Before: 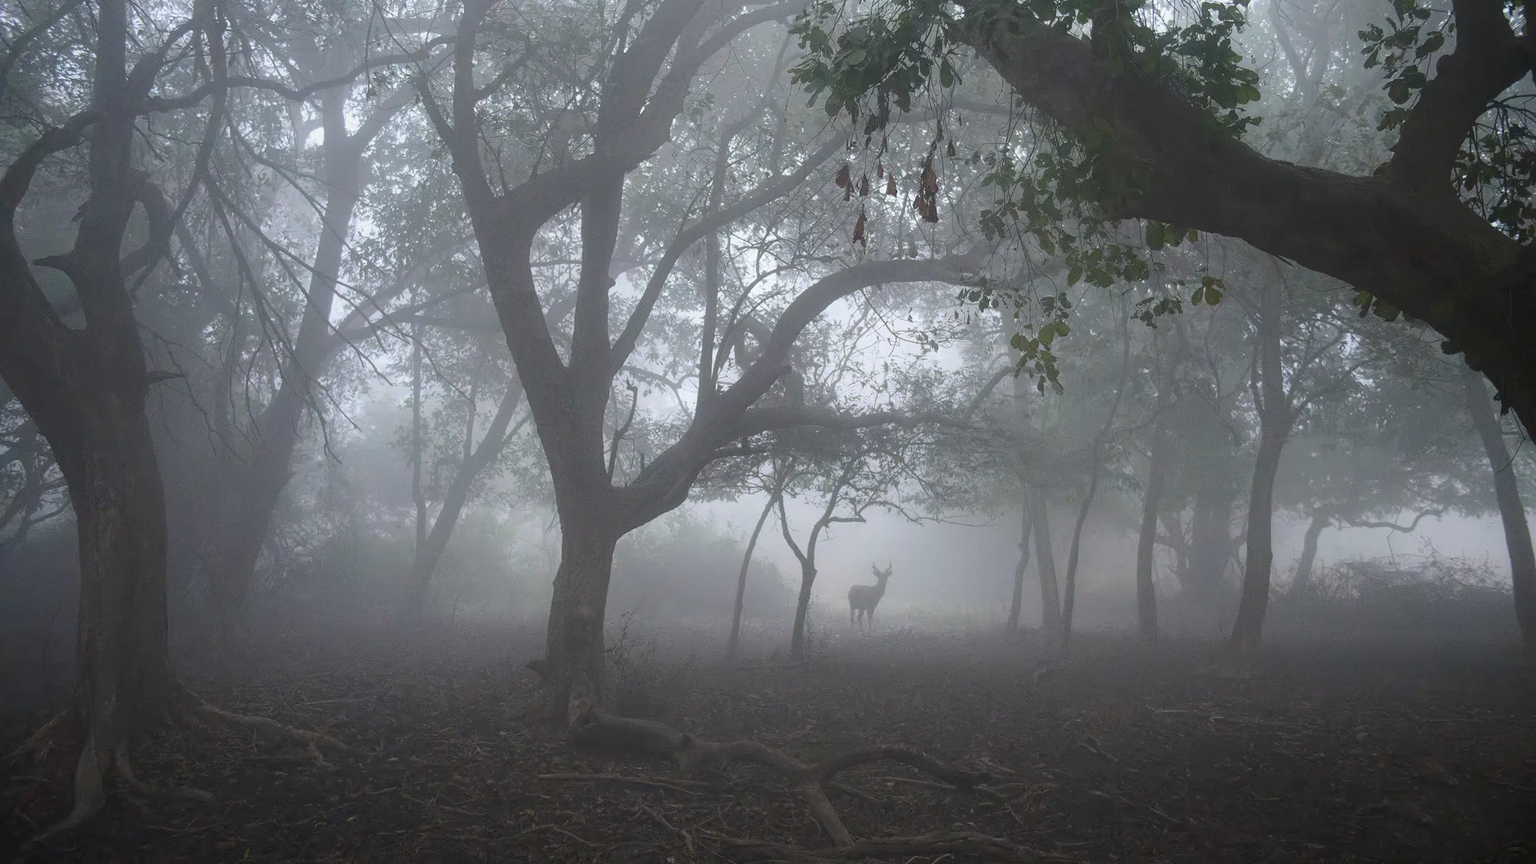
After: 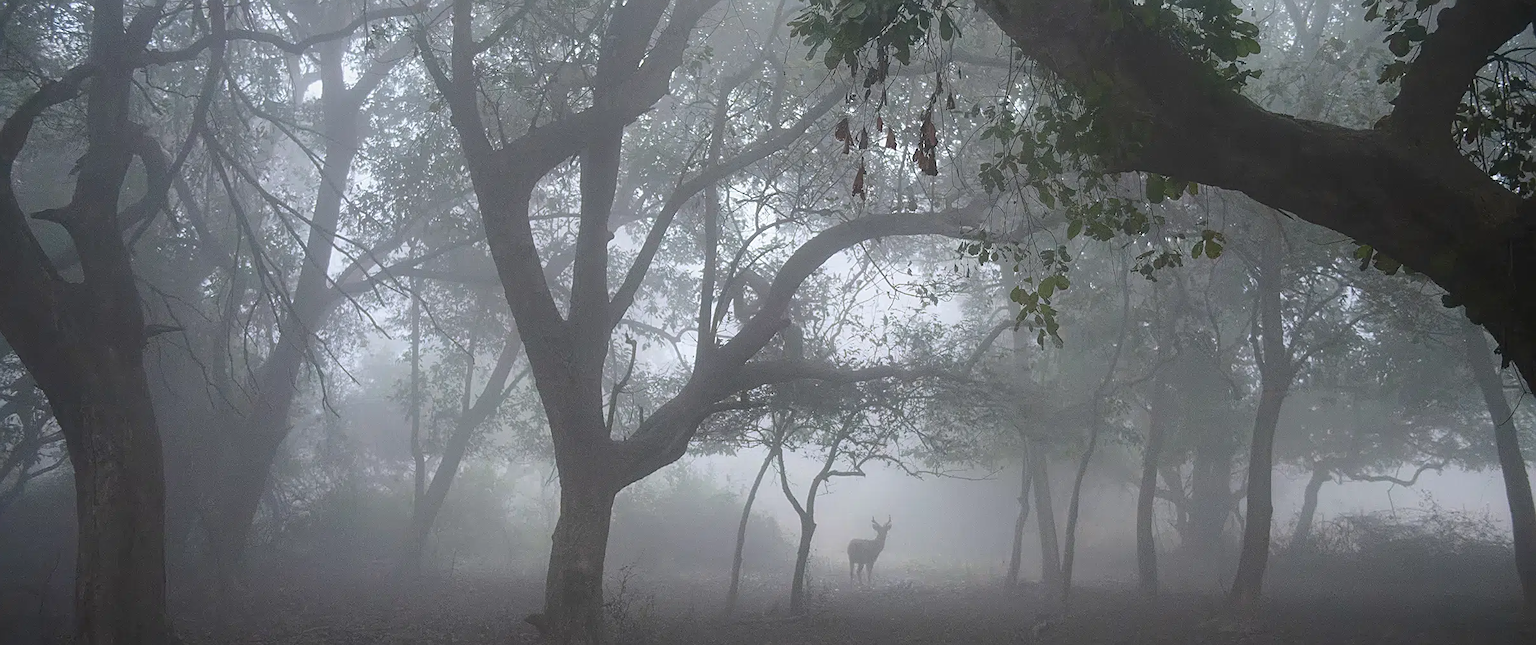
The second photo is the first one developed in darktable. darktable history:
sharpen: on, module defaults
crop: left 0.198%, top 5.529%, bottom 19.866%
